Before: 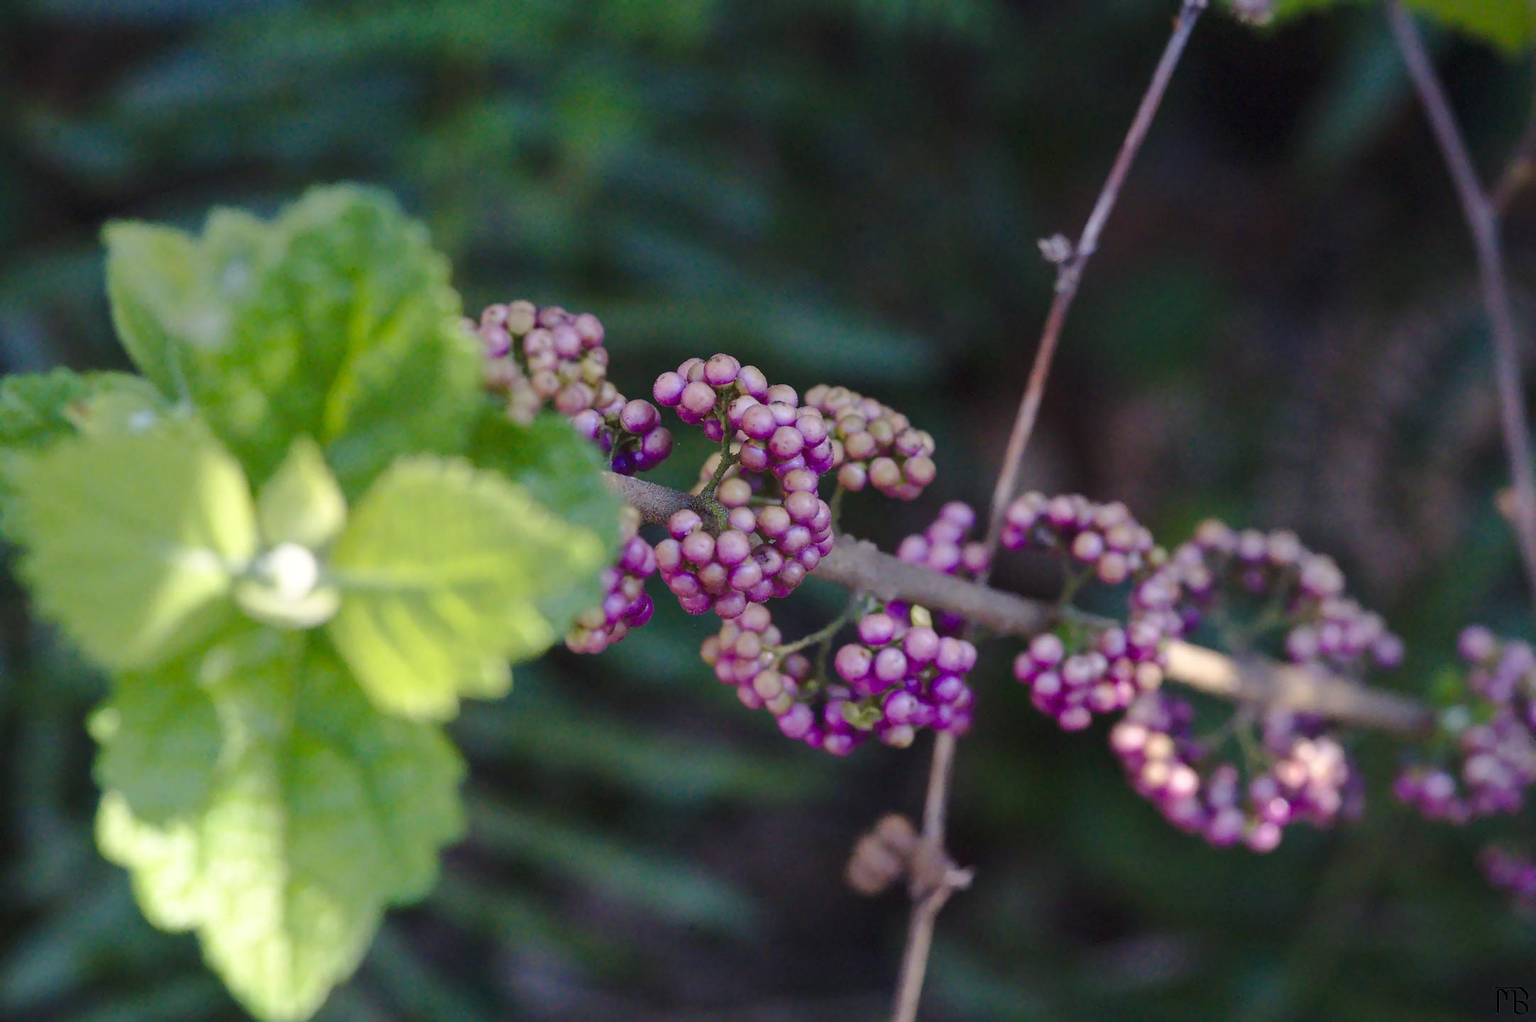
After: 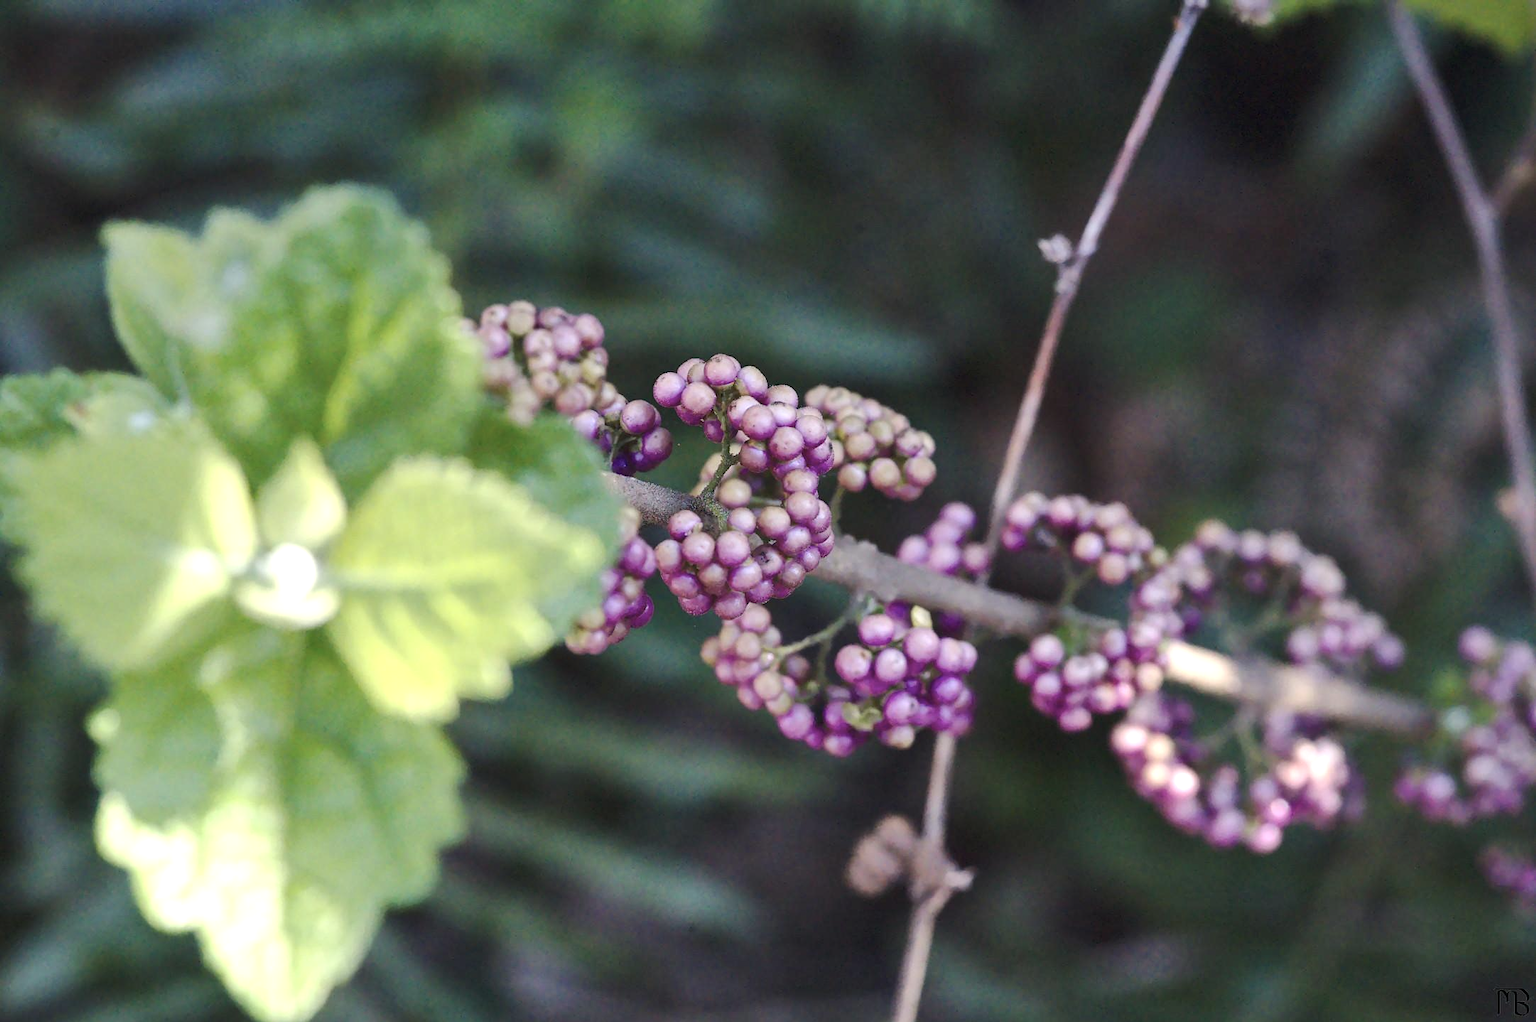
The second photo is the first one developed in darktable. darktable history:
exposure: exposure 0.601 EV, compensate exposure bias true, compensate highlight preservation false
crop and rotate: left 0.086%, bottom 0.006%
contrast brightness saturation: contrast 0.099, saturation -0.293
shadows and highlights: shadows 36.73, highlights -27.24, soften with gaussian
